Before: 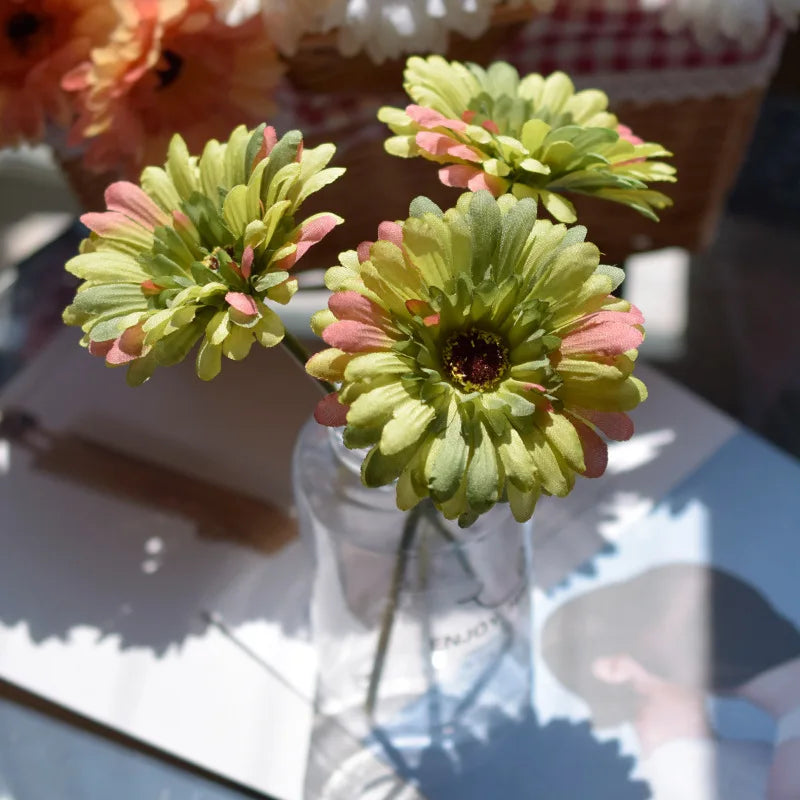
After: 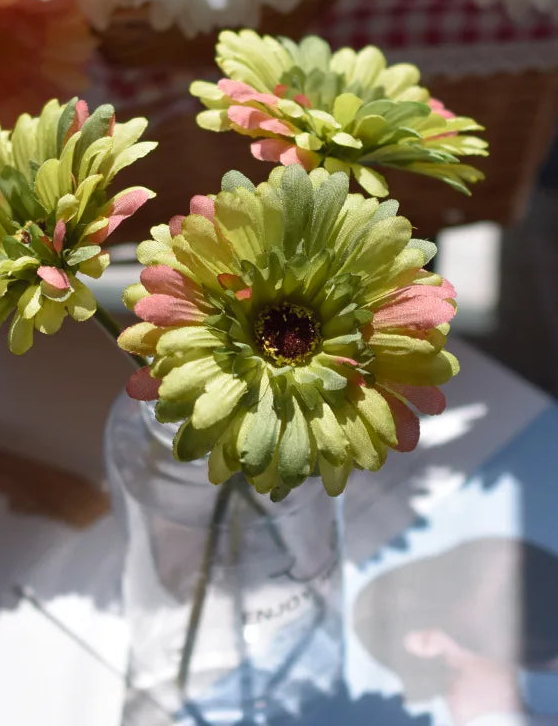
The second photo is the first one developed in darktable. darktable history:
tone curve: curves: ch0 [(0, 0) (0.003, 0.003) (0.011, 0.015) (0.025, 0.031) (0.044, 0.056) (0.069, 0.083) (0.1, 0.113) (0.136, 0.145) (0.177, 0.184) (0.224, 0.225) (0.277, 0.275) (0.335, 0.327) (0.399, 0.385) (0.468, 0.447) (0.543, 0.528) (0.623, 0.611) (0.709, 0.703) (0.801, 0.802) (0.898, 0.902) (1, 1)], color space Lab, independent channels, preserve colors none
crop and rotate: left 23.604%, top 3.258%, right 6.637%, bottom 5.979%
